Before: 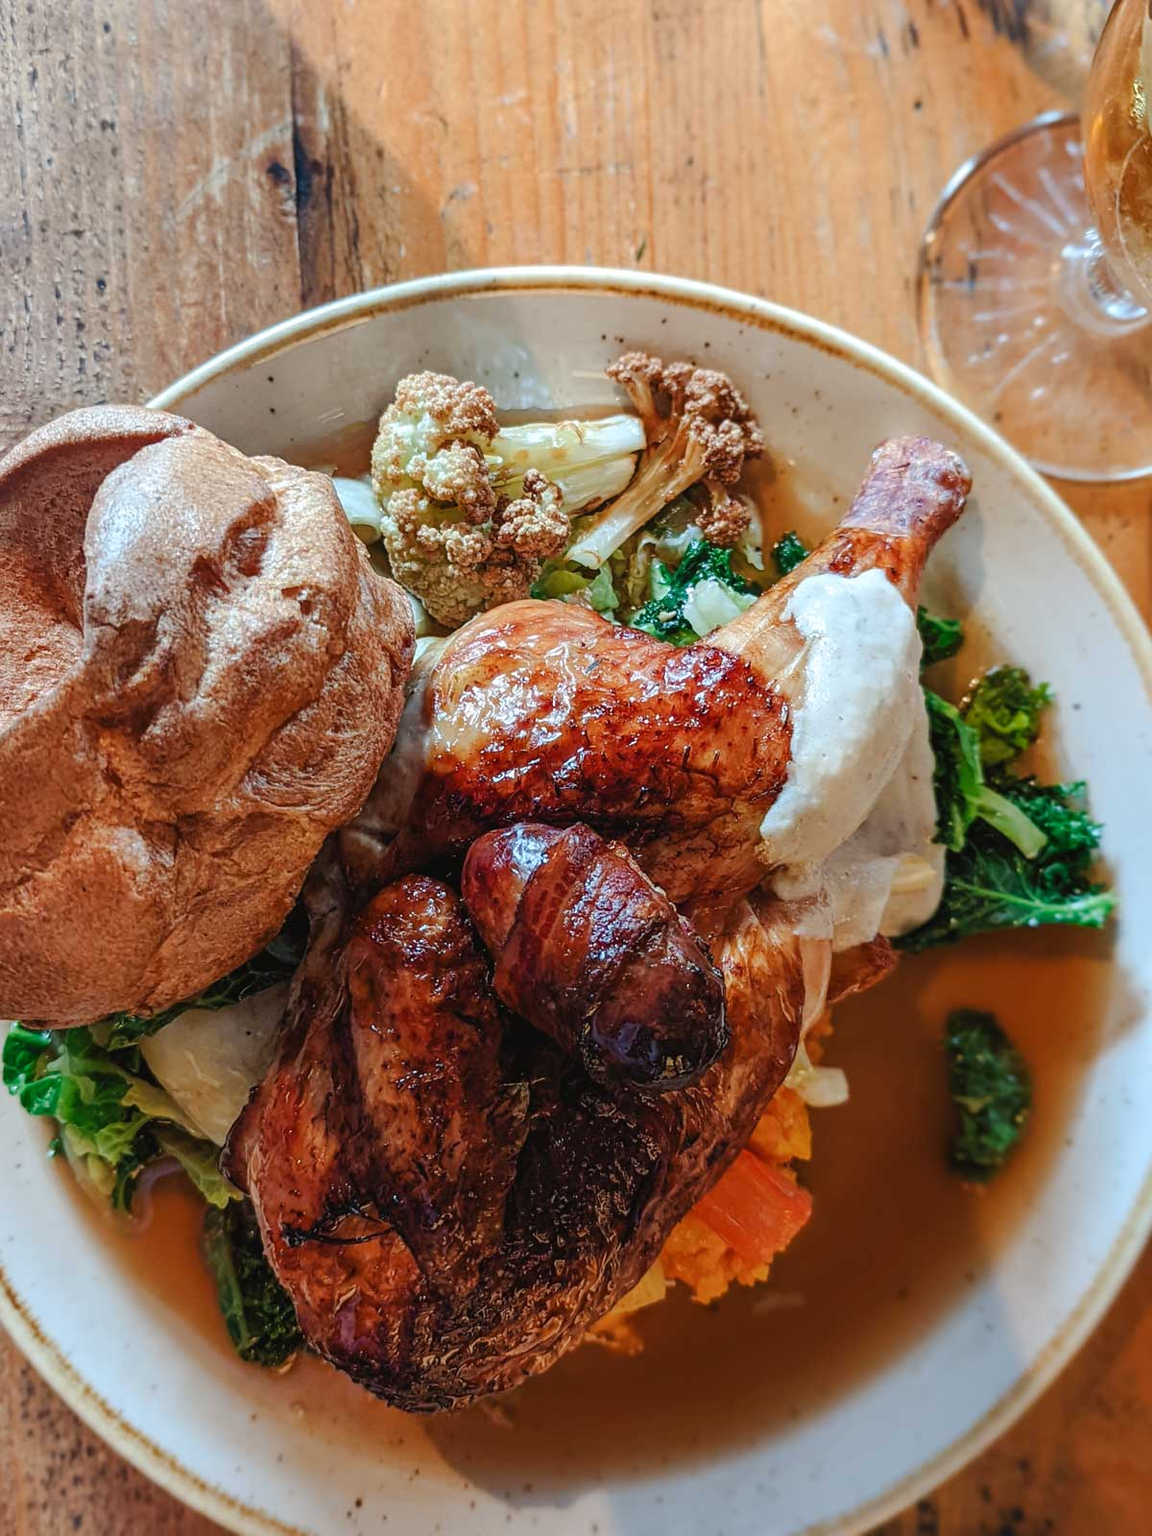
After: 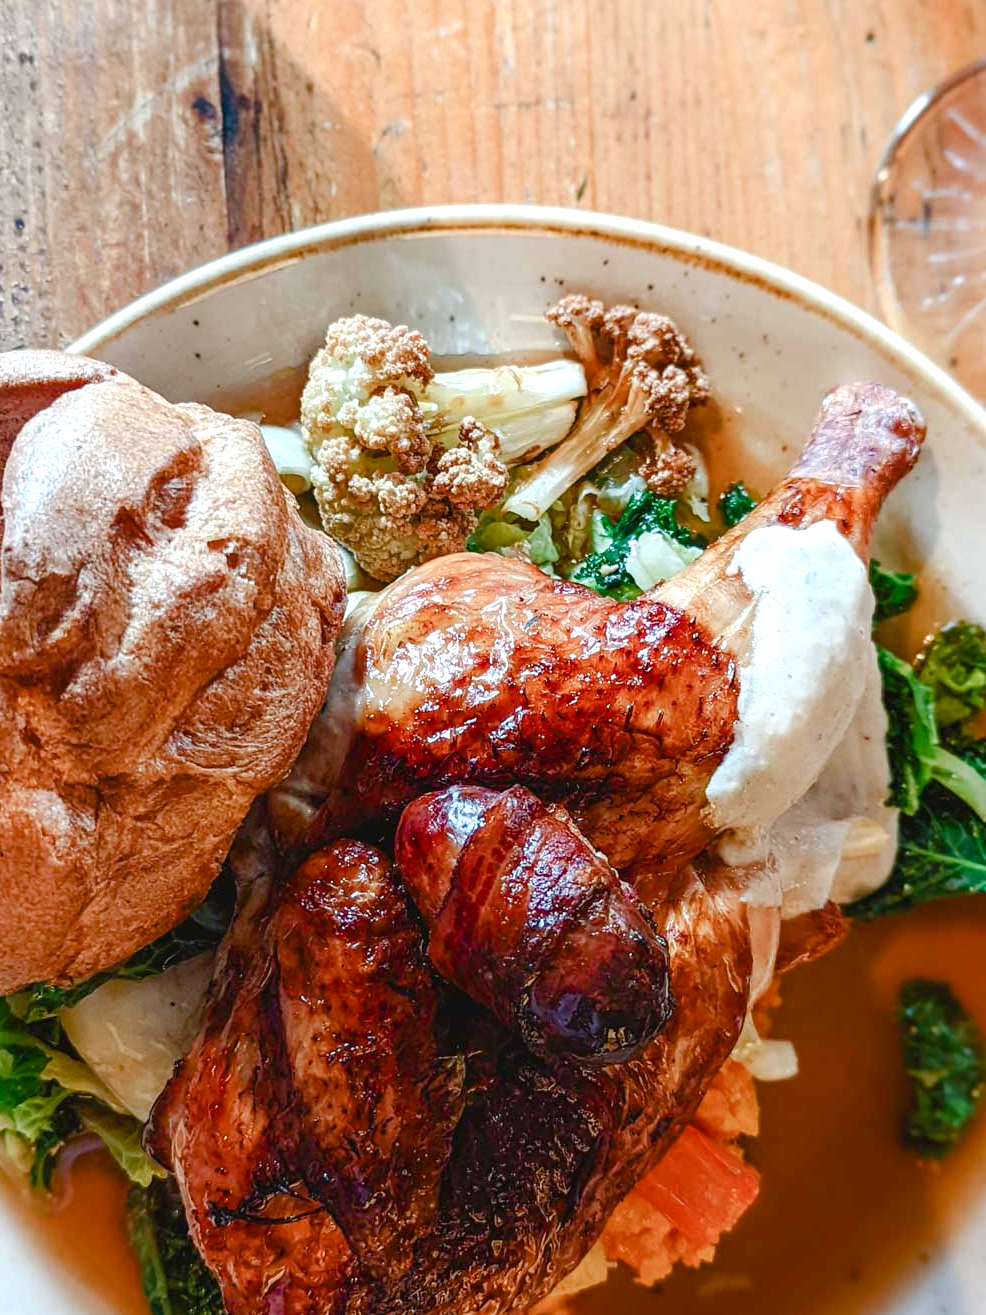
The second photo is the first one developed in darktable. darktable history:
exposure: black level correction 0.001, exposure 0.5 EV, compensate exposure bias true, compensate highlight preservation false
local contrast: mode bilateral grid, contrast 100, coarseness 100, detail 91%, midtone range 0.2
color balance rgb: perceptual saturation grading › global saturation 20%, perceptual saturation grading › highlights -50%, perceptual saturation grading › shadows 30%
crop and rotate: left 7.196%, top 4.574%, right 10.605%, bottom 13.178%
white balance: emerald 1
